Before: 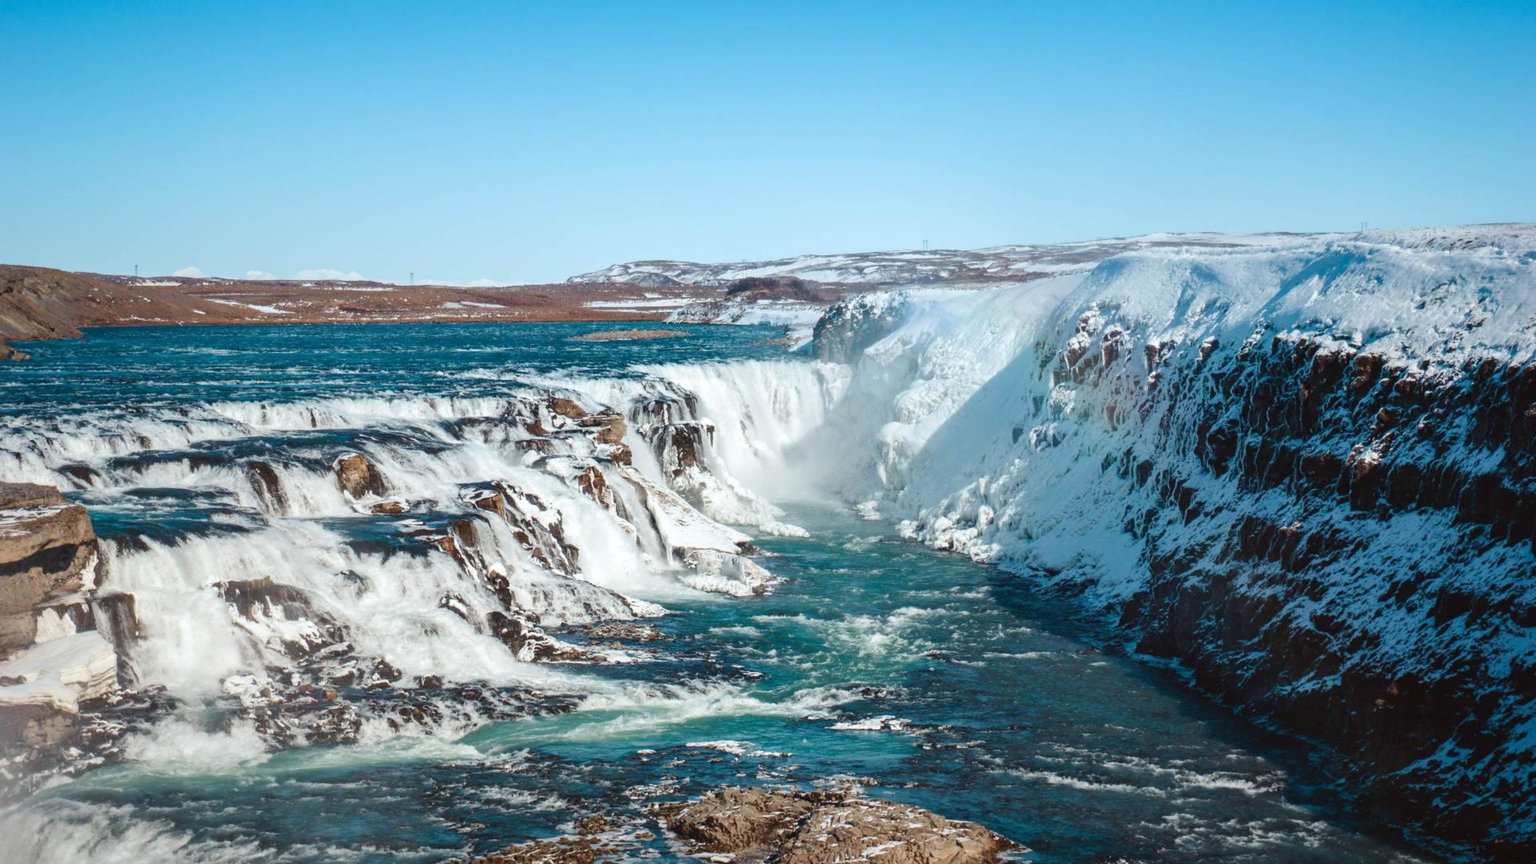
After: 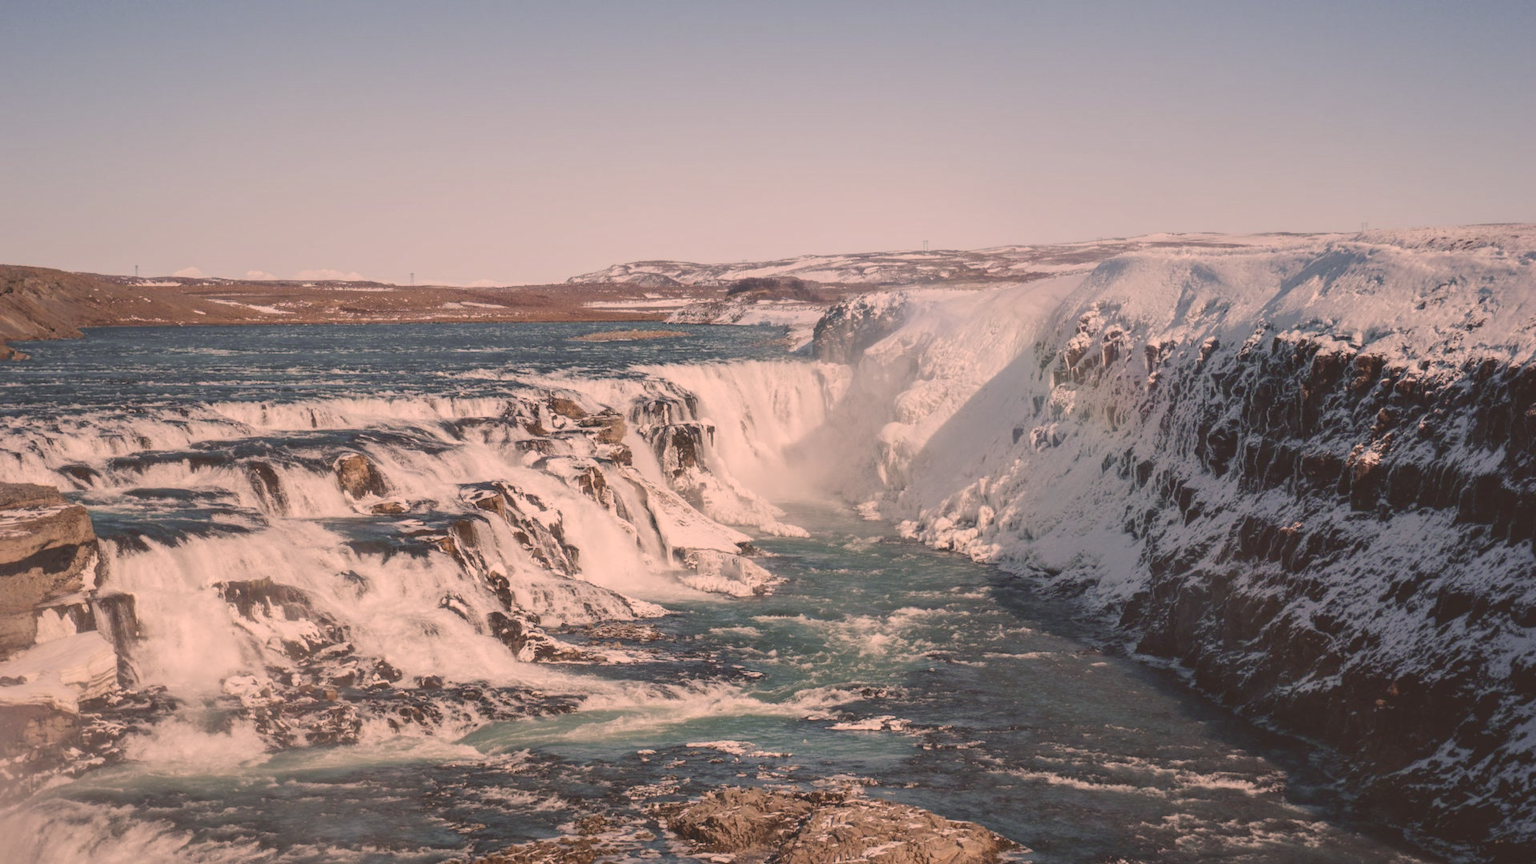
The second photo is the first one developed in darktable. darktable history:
bloom: size 15%, threshold 97%, strength 7%
contrast brightness saturation: contrast -0.26, saturation -0.43
color correction: highlights a* 21.16, highlights b* 19.61
